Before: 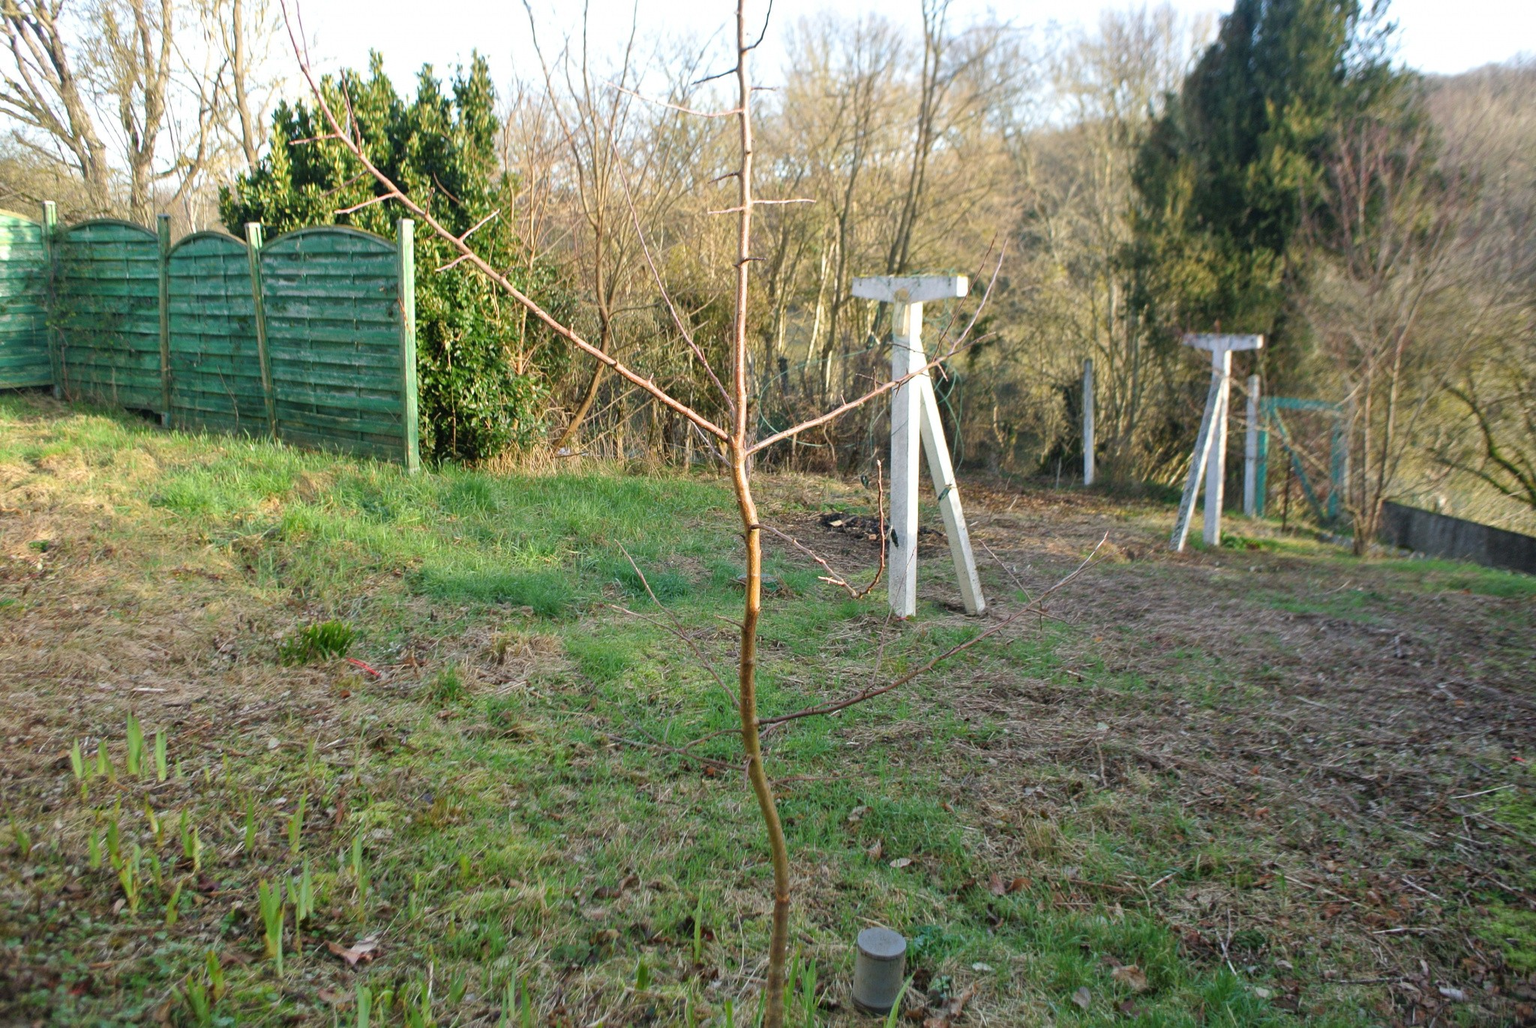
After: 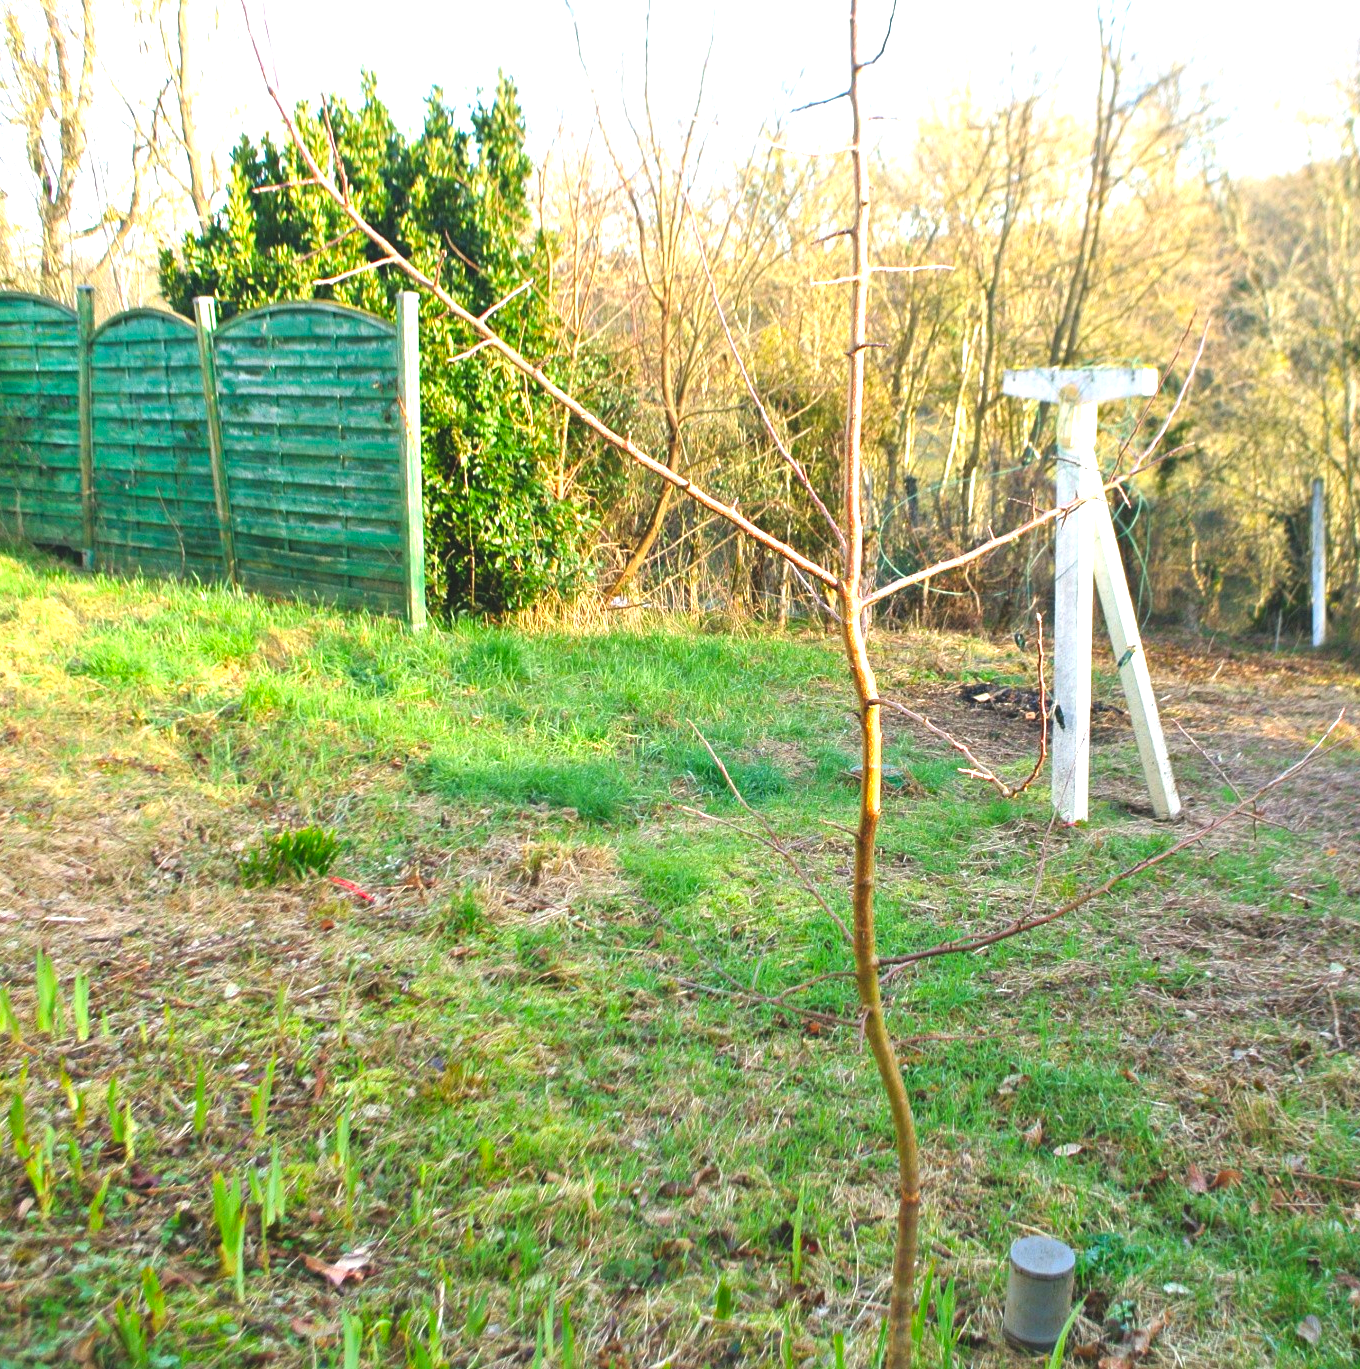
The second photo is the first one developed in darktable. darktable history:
crop and rotate: left 6.523%, right 27.042%
contrast brightness saturation: brightness -0.027, saturation 0.359
exposure: black level correction -0.006, exposure 1 EV, compensate highlight preservation false
